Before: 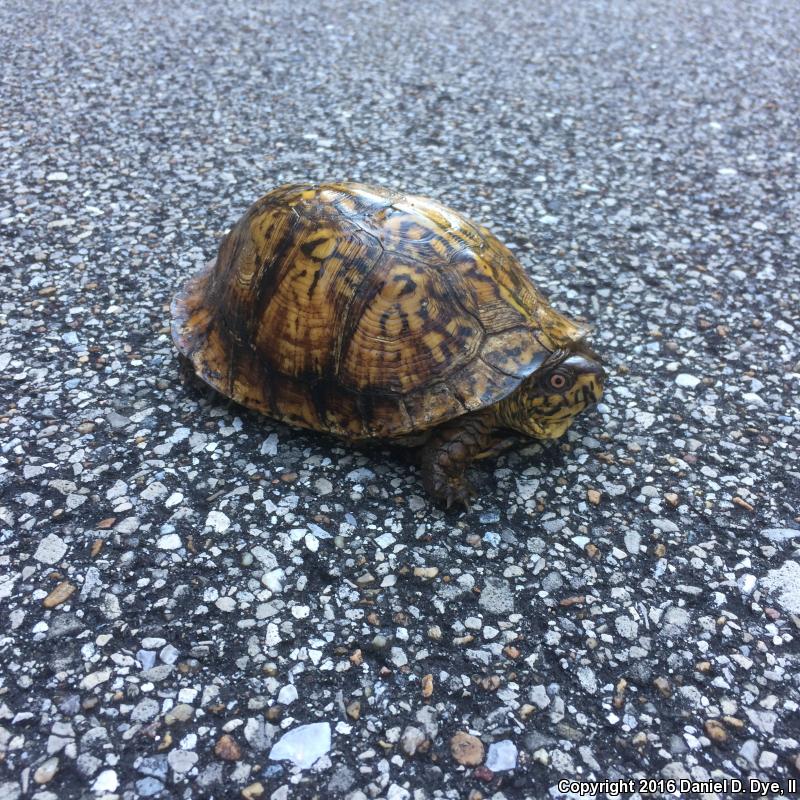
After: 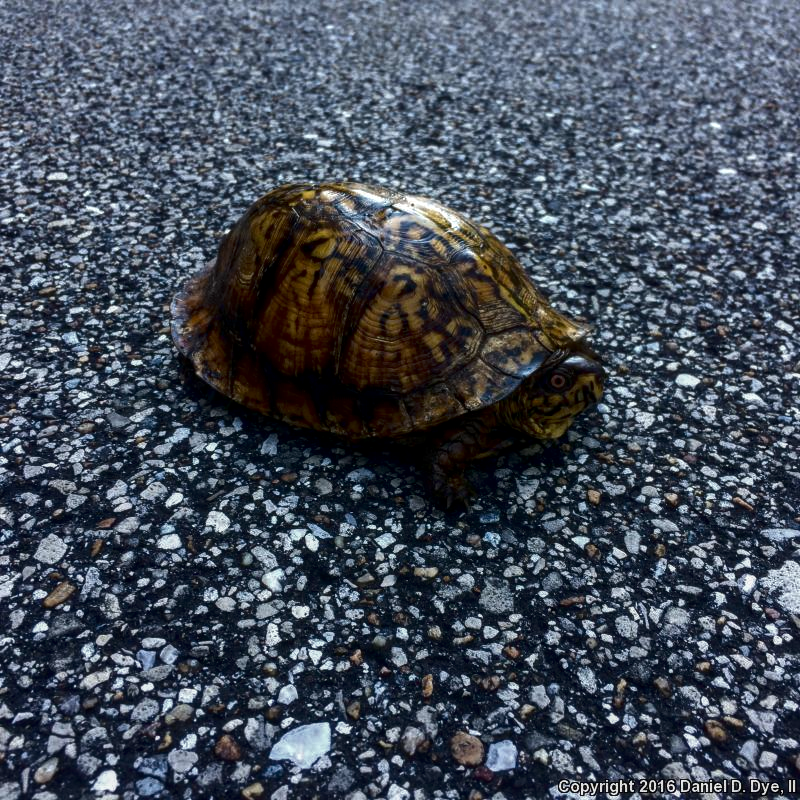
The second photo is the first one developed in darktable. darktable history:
contrast brightness saturation: brightness -0.52
local contrast: on, module defaults
